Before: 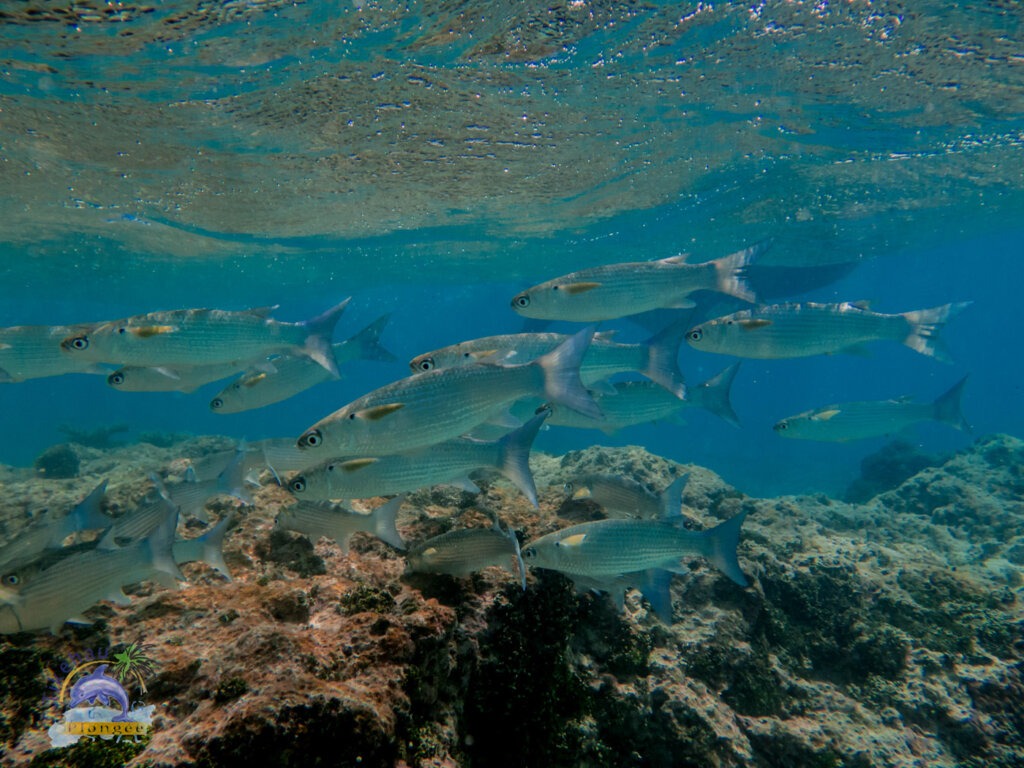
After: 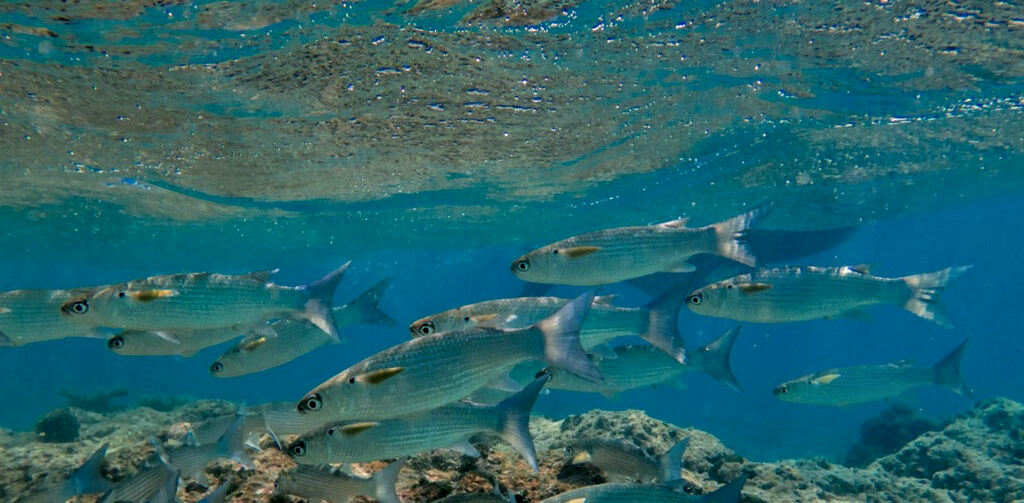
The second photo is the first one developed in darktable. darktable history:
crop and rotate: top 4.799%, bottom 29.7%
contrast equalizer: y [[0.6 ×6], [0.55 ×6], [0 ×6], [0 ×6], [0 ×6]]
